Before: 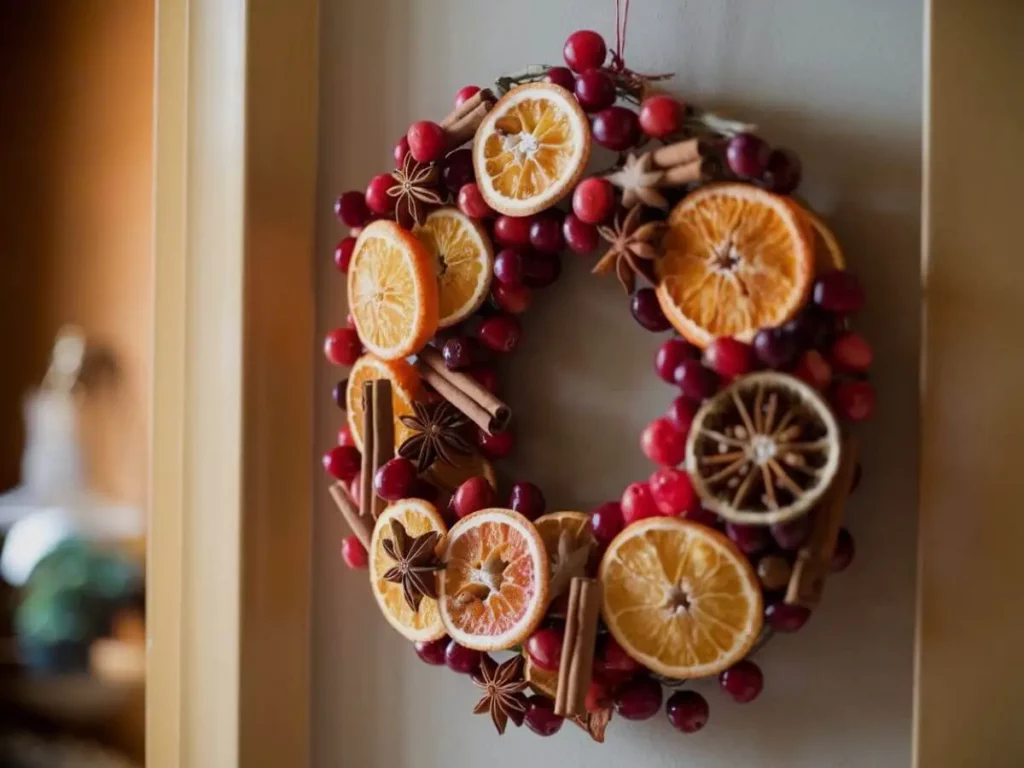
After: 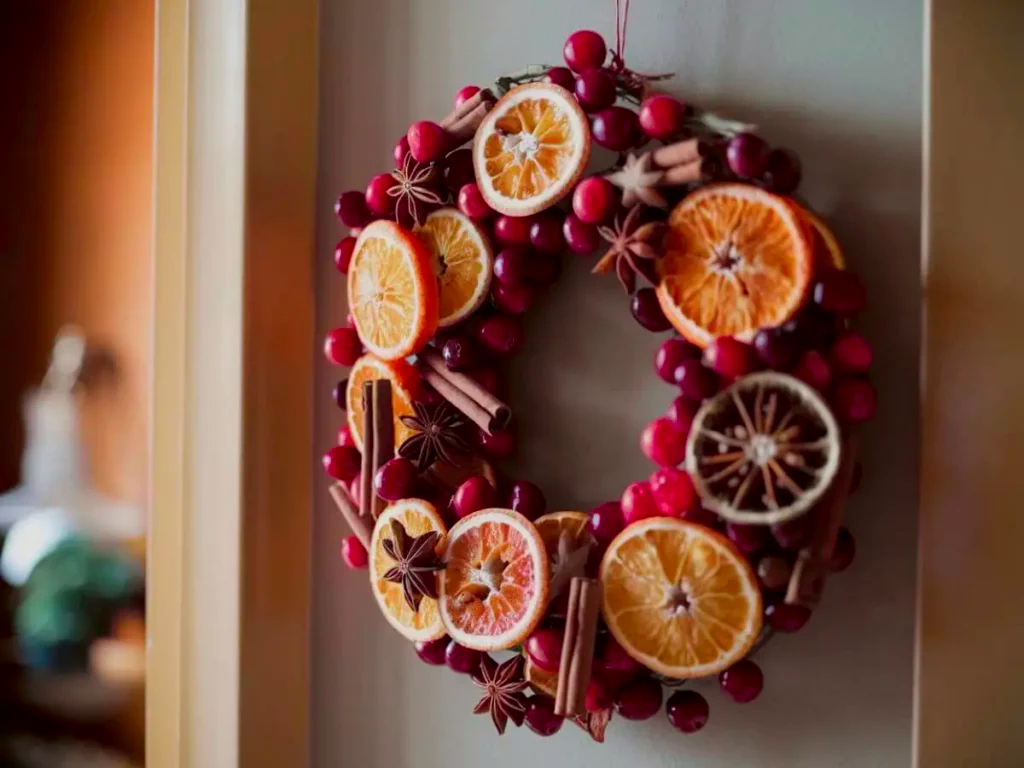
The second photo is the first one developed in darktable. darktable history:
tone curve: curves: ch0 [(0, 0) (0.059, 0.027) (0.162, 0.125) (0.304, 0.279) (0.547, 0.532) (0.828, 0.815) (1, 0.983)]; ch1 [(0, 0) (0.23, 0.166) (0.34, 0.308) (0.371, 0.337) (0.429, 0.411) (0.477, 0.462) (0.499, 0.498) (0.529, 0.537) (0.559, 0.582) (0.743, 0.798) (1, 1)]; ch2 [(0, 0) (0.431, 0.414) (0.498, 0.503) (0.524, 0.528) (0.568, 0.546) (0.6, 0.597) (0.634, 0.645) (0.728, 0.742) (1, 1)], color space Lab, independent channels, preserve colors none
